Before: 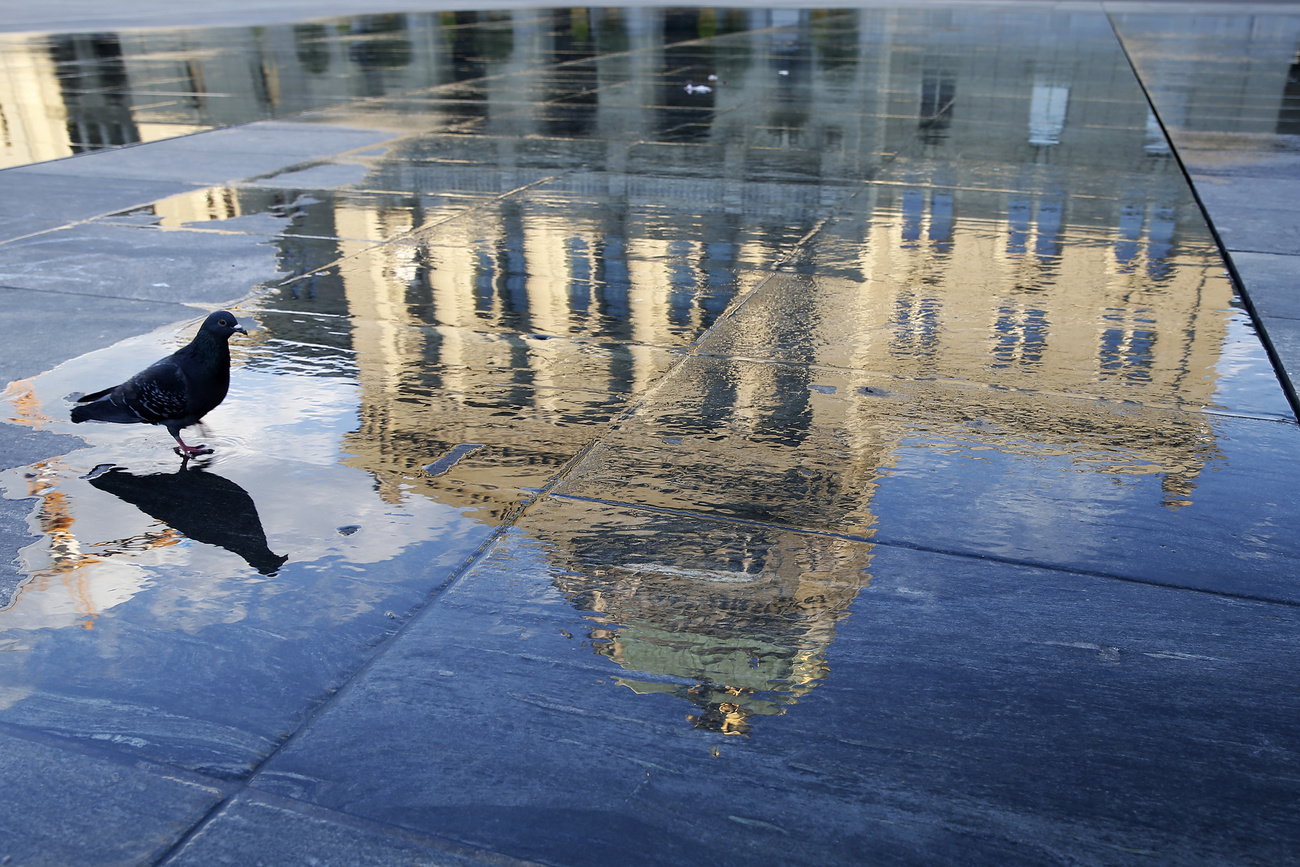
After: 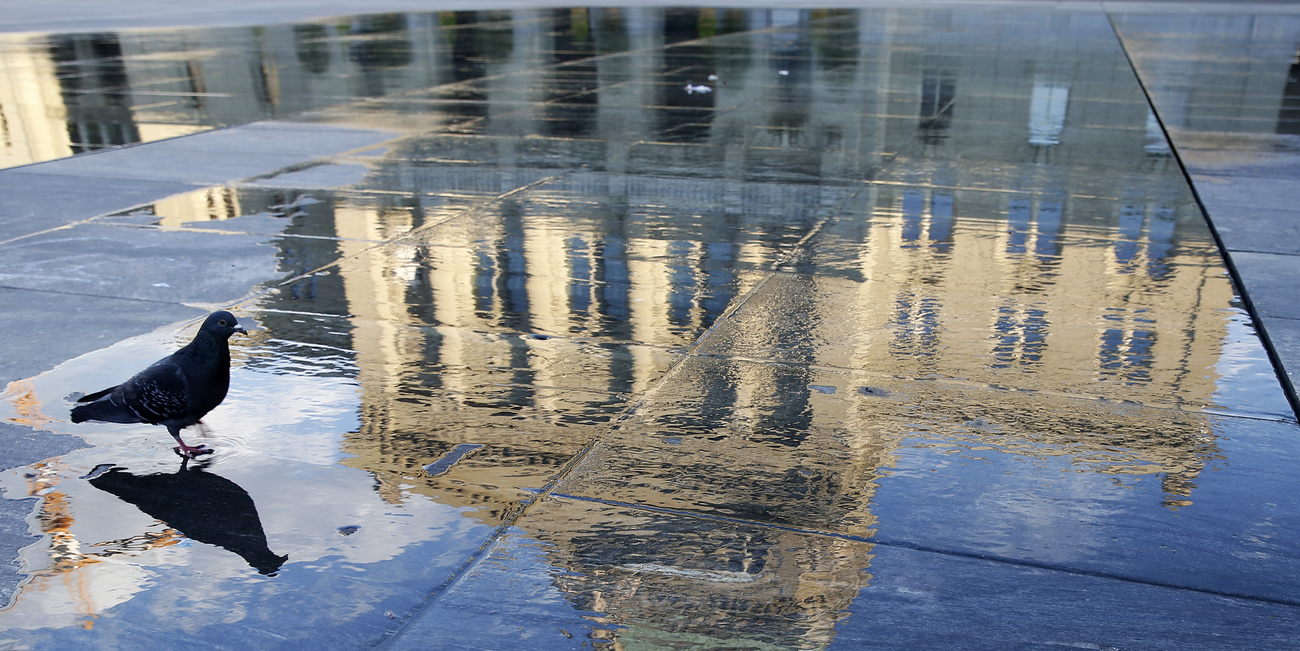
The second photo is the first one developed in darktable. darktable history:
crop: bottom 24.855%
